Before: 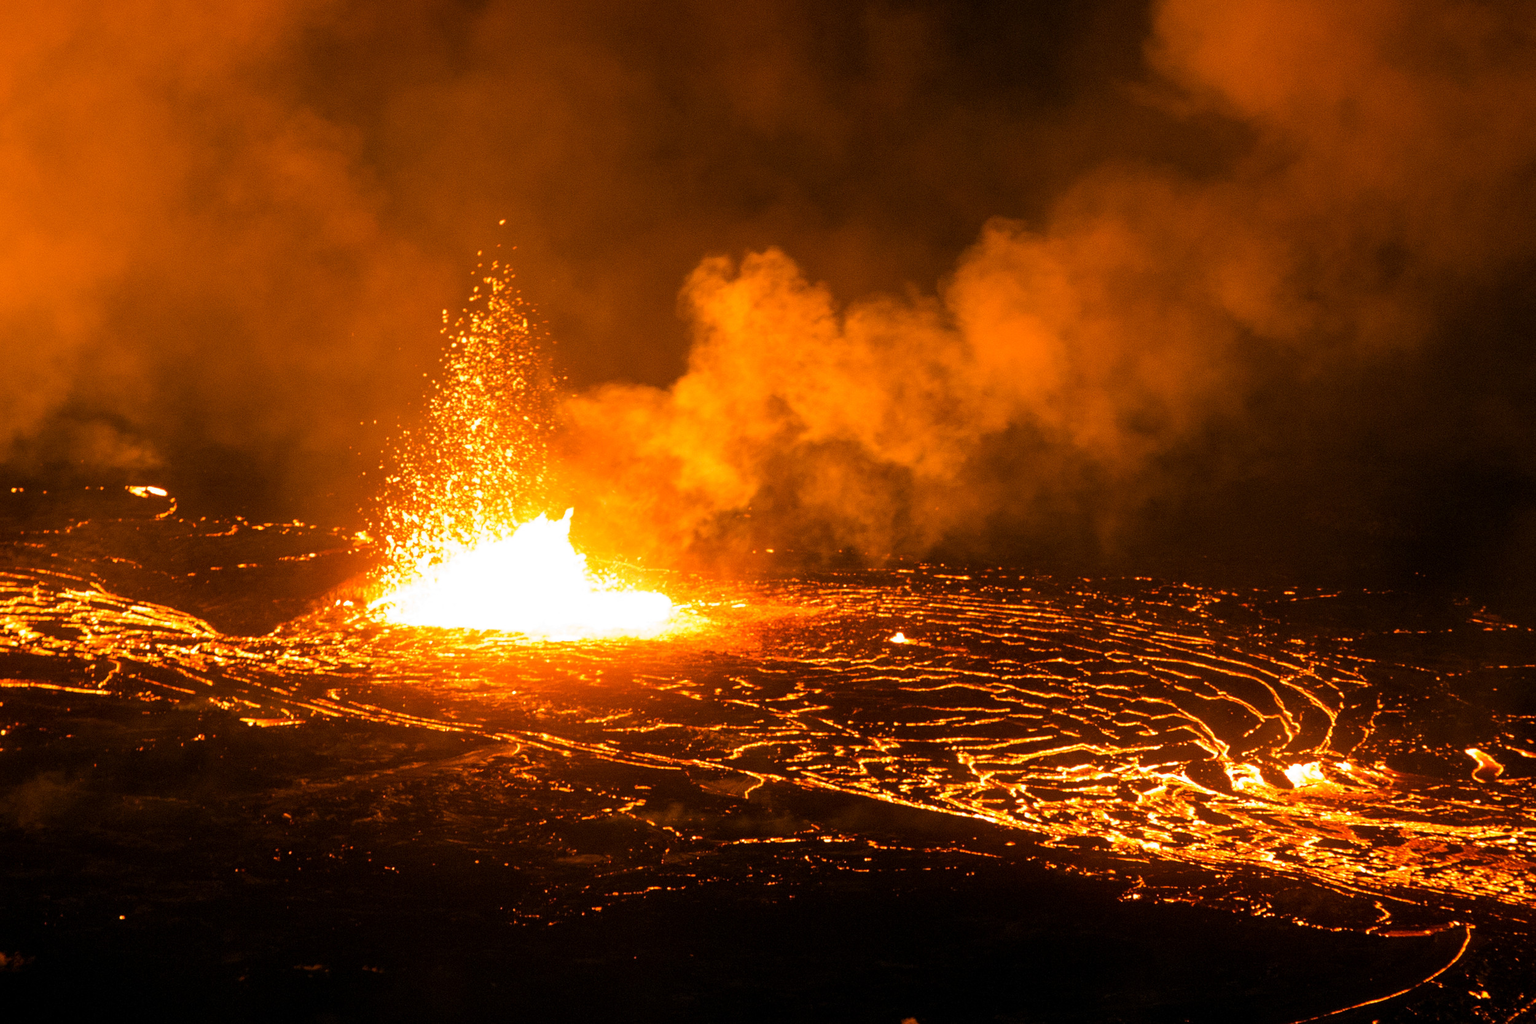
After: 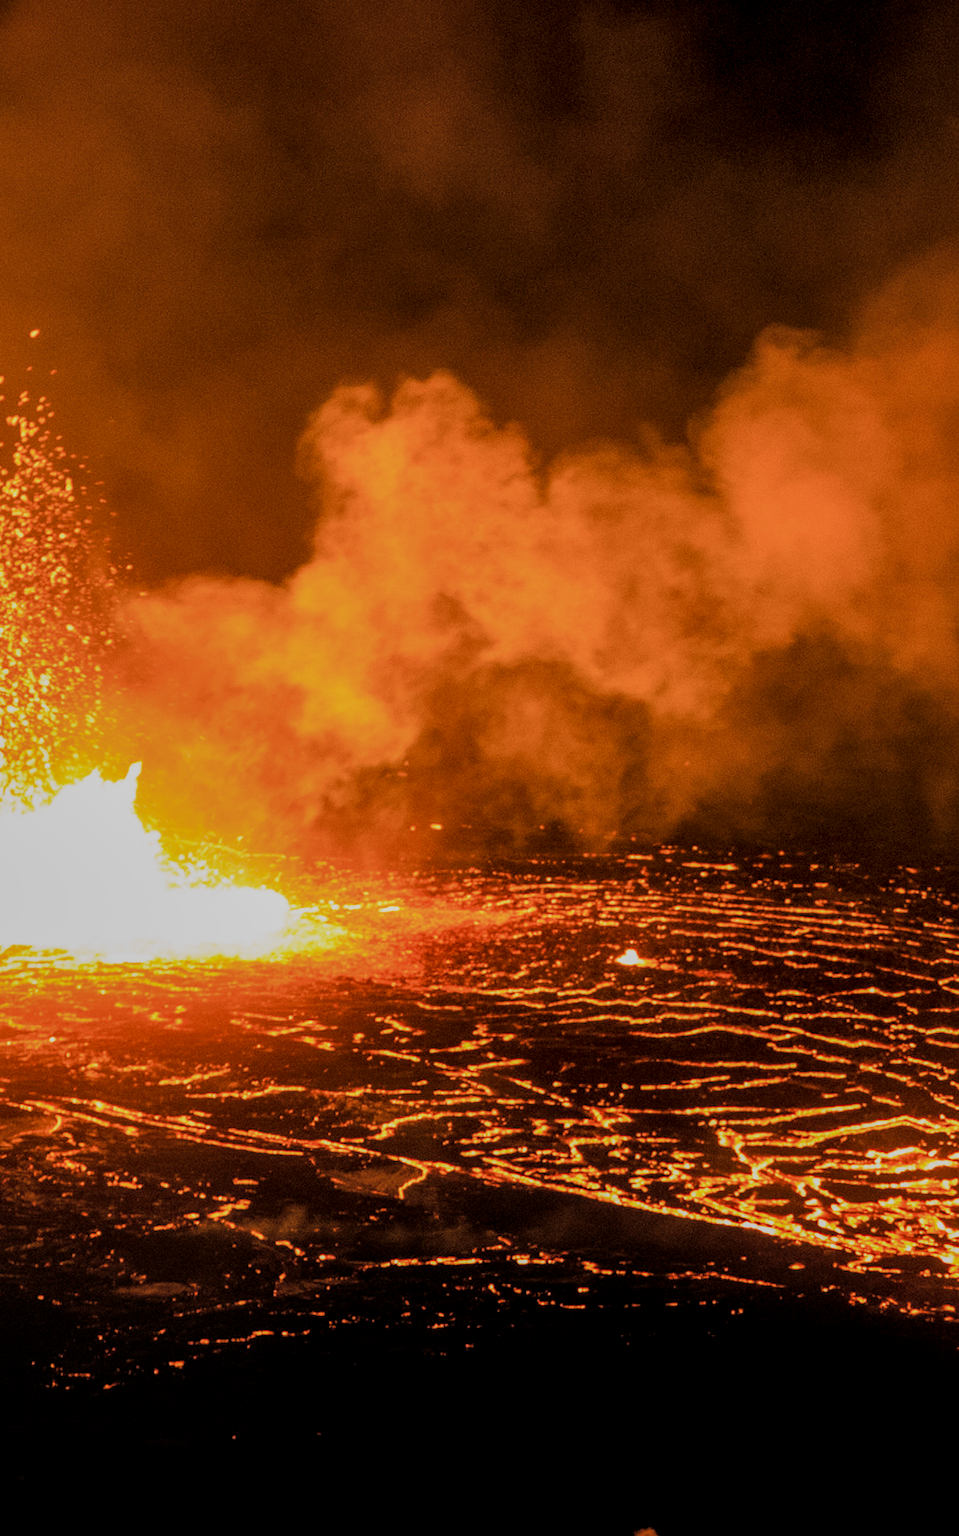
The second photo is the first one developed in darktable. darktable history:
crop: left 31.229%, right 27.105%
shadows and highlights: shadows 25, white point adjustment -3, highlights -30
filmic rgb: black relative exposure -7.65 EV, white relative exposure 4.56 EV, hardness 3.61
local contrast: on, module defaults
